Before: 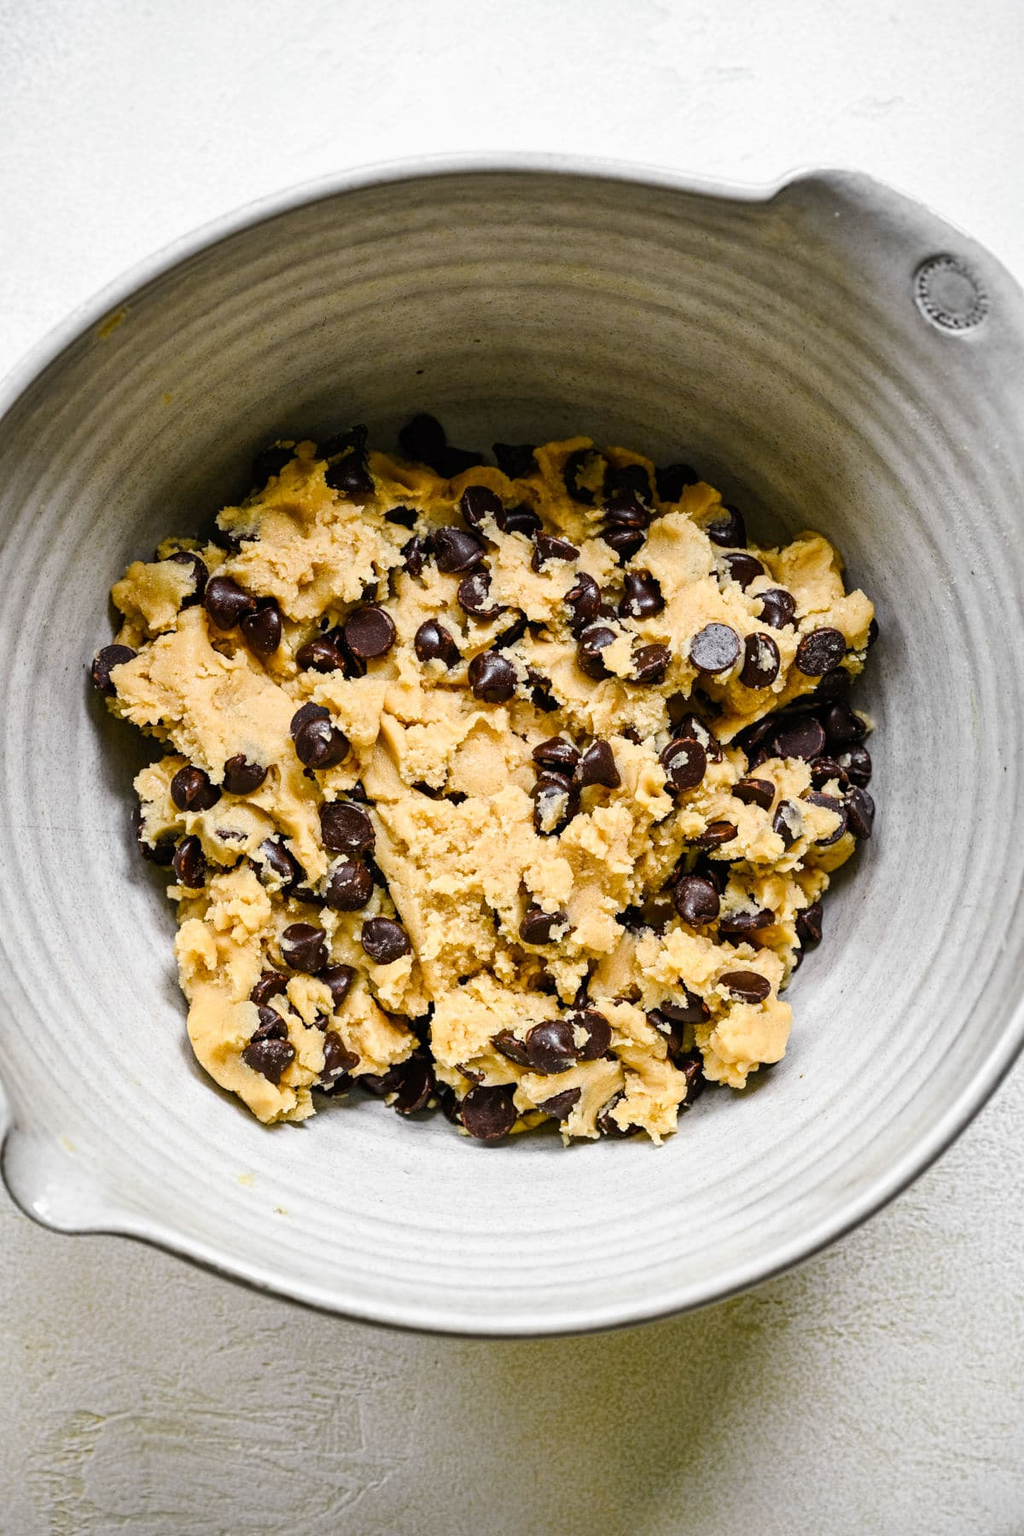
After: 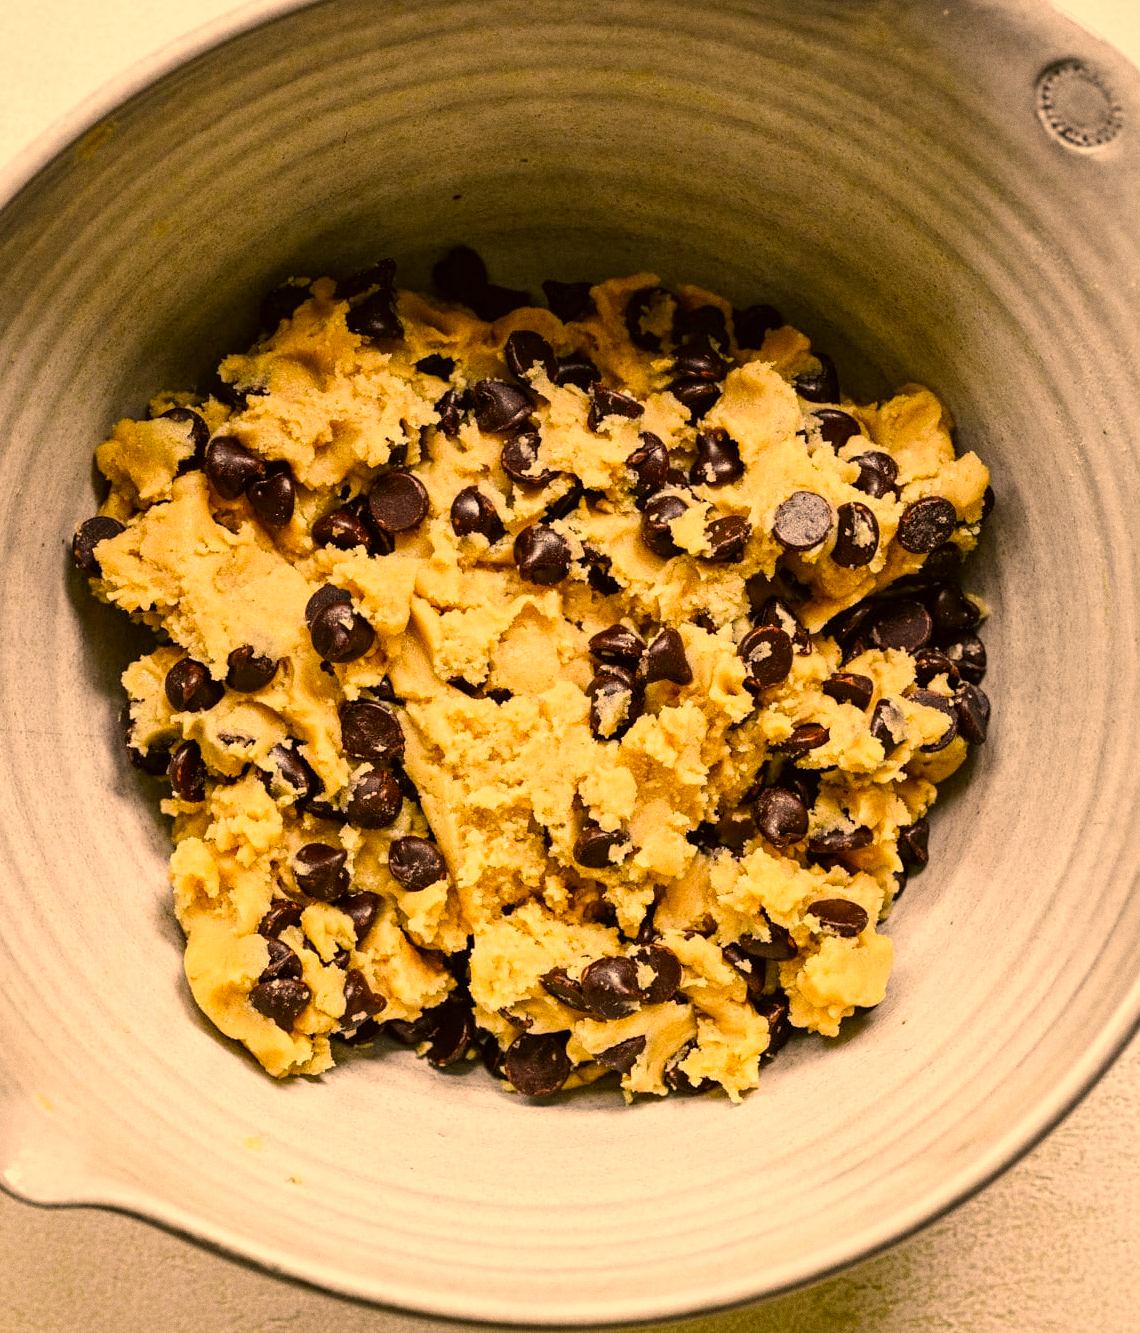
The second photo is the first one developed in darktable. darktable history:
crop and rotate: left 2.991%, top 13.302%, right 1.981%, bottom 12.636%
color correction: highlights a* 17.94, highlights b* 35.39, shadows a* 1.48, shadows b* 6.42, saturation 1.01
grain: on, module defaults
color zones: curves: ch0 [(0, 0.5) (0.143, 0.5) (0.286, 0.5) (0.429, 0.5) (0.571, 0.5) (0.714, 0.476) (0.857, 0.5) (1, 0.5)]; ch2 [(0, 0.5) (0.143, 0.5) (0.286, 0.5) (0.429, 0.5) (0.571, 0.5) (0.714, 0.487) (0.857, 0.5) (1, 0.5)]
